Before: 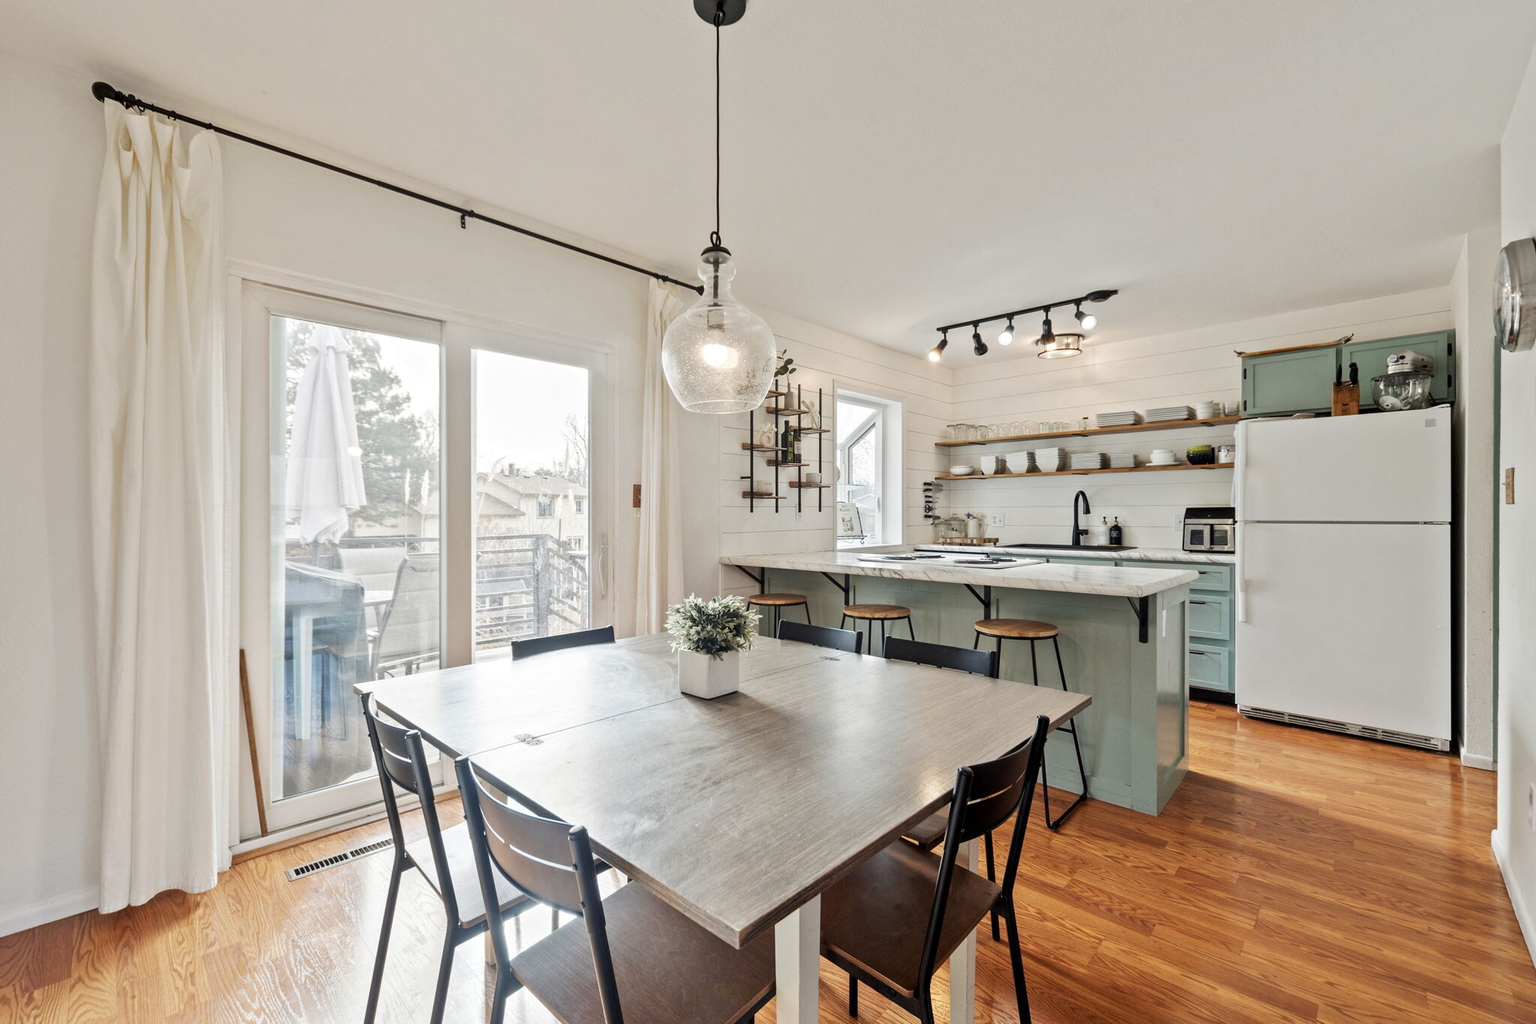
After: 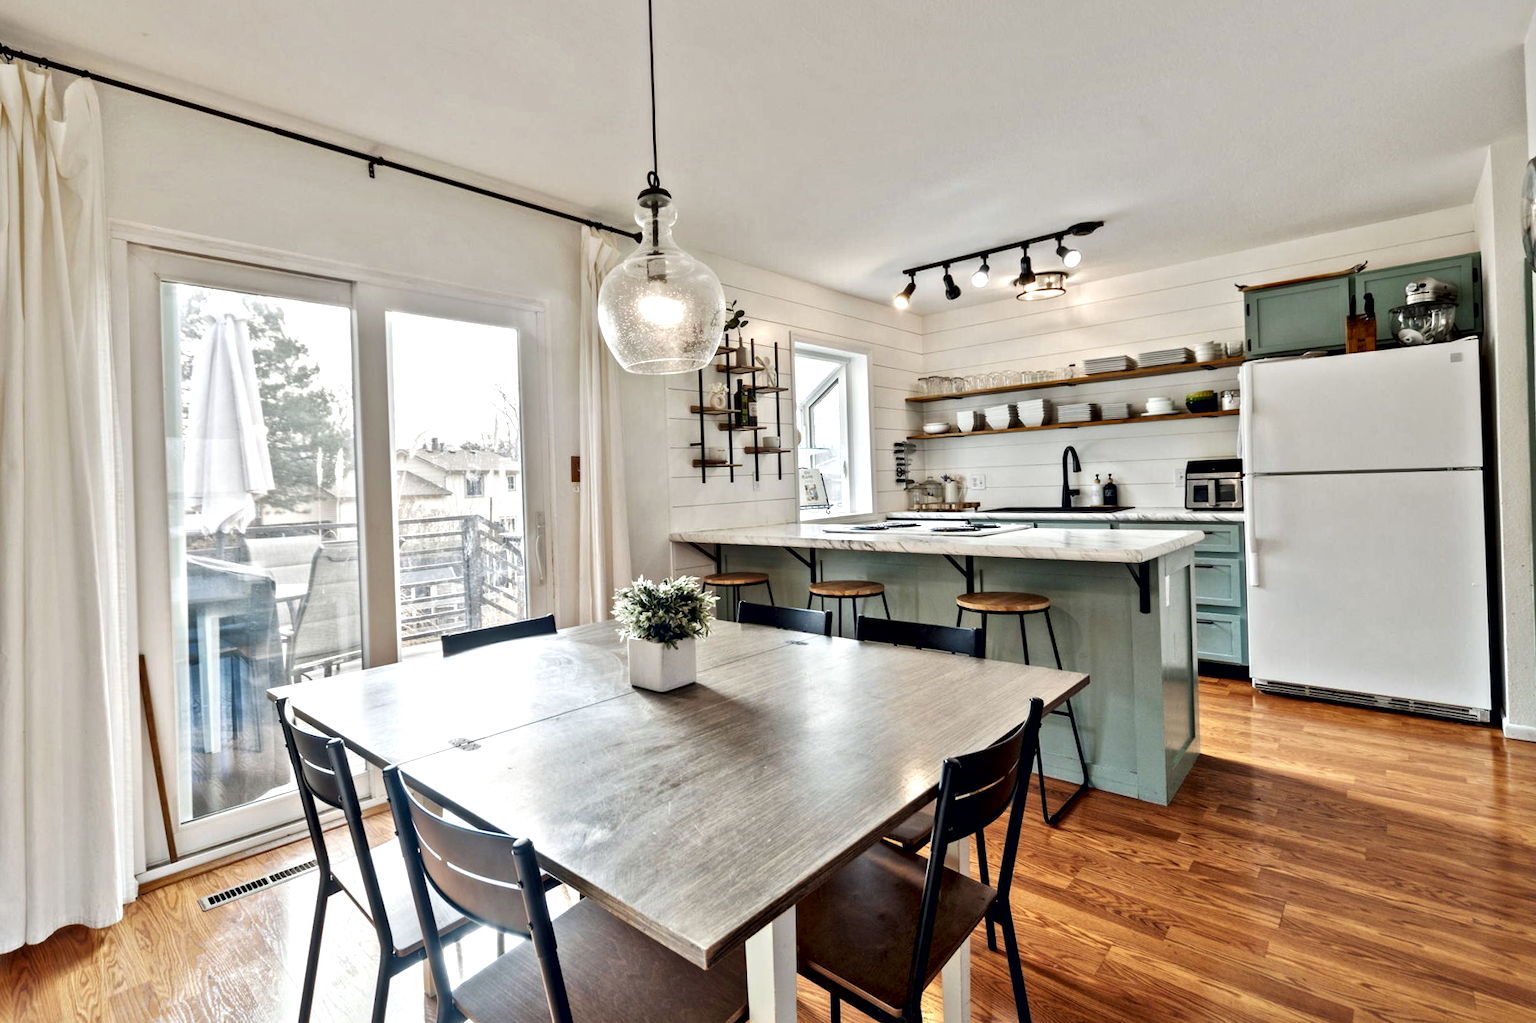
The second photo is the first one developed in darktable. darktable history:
contrast equalizer: octaves 7, y [[0.528, 0.548, 0.563, 0.562, 0.546, 0.526], [0.55 ×6], [0 ×6], [0 ×6], [0 ×6]]
local contrast: mode bilateral grid, contrast 25, coarseness 60, detail 151%, midtone range 0.2
crop and rotate: angle 1.96°, left 5.673%, top 5.673%
color zones: curves: ch0 [(0.068, 0.464) (0.25, 0.5) (0.48, 0.508) (0.75, 0.536) (0.886, 0.476) (0.967, 0.456)]; ch1 [(0.066, 0.456) (0.25, 0.5) (0.616, 0.508) (0.746, 0.56) (0.934, 0.444)]
